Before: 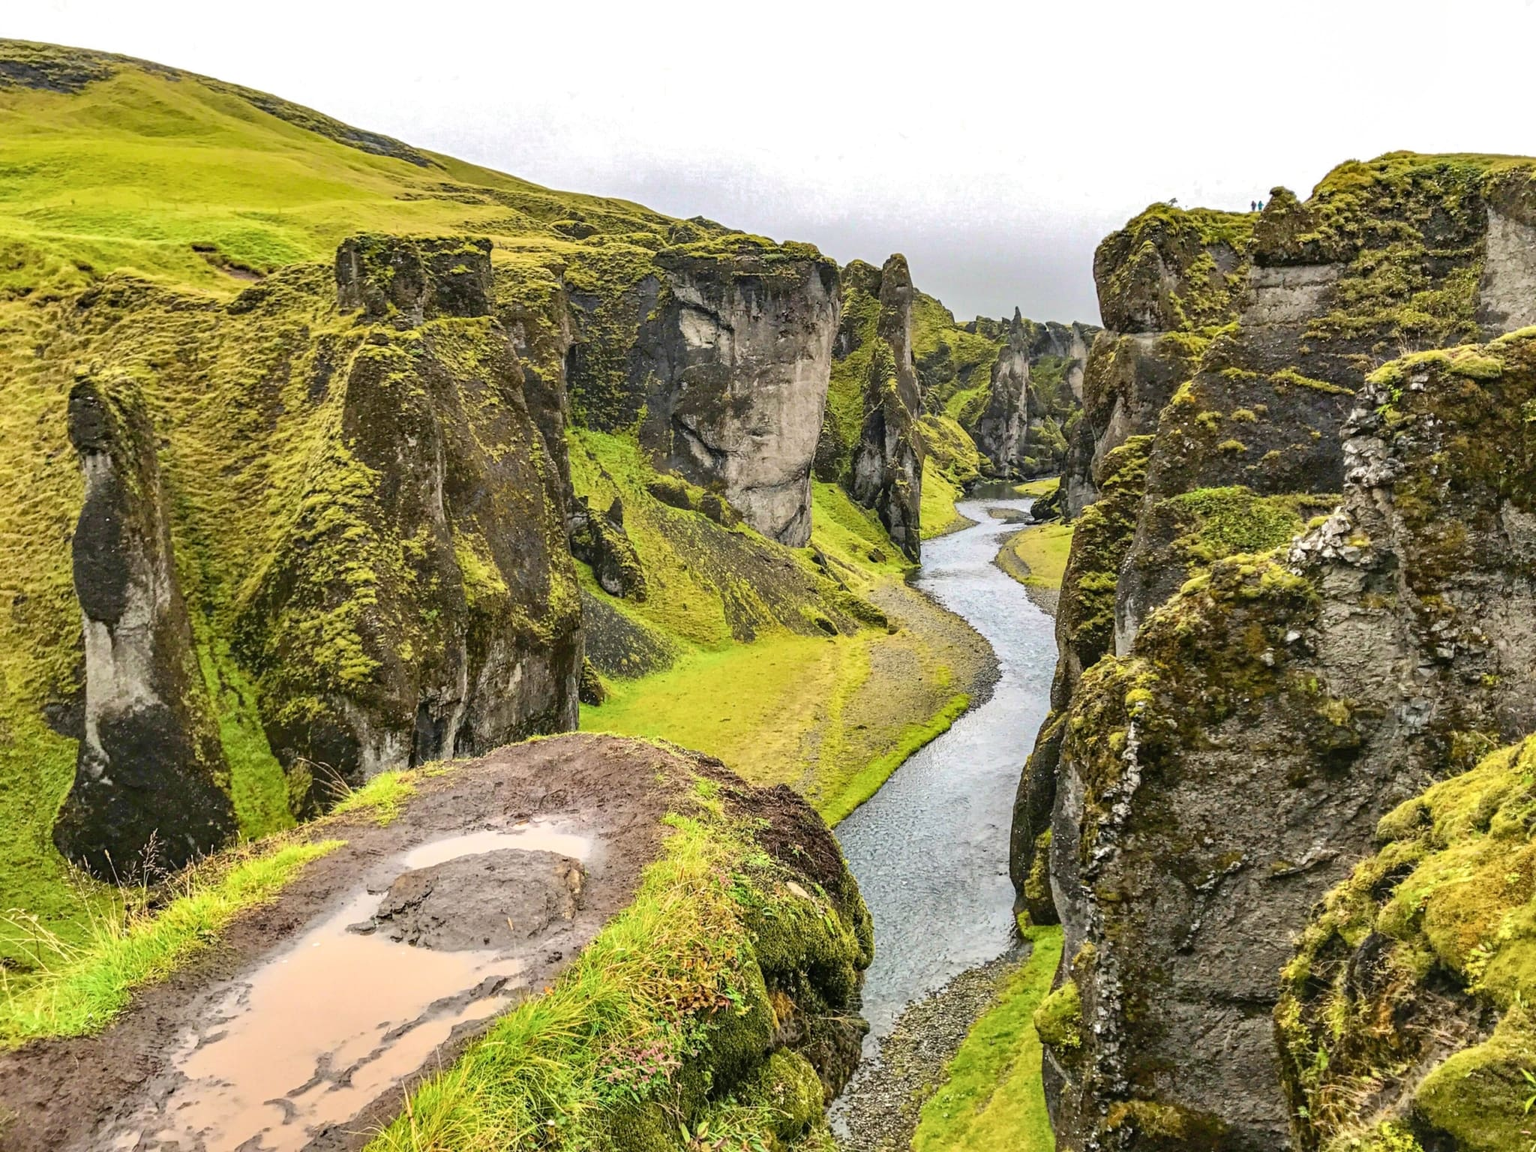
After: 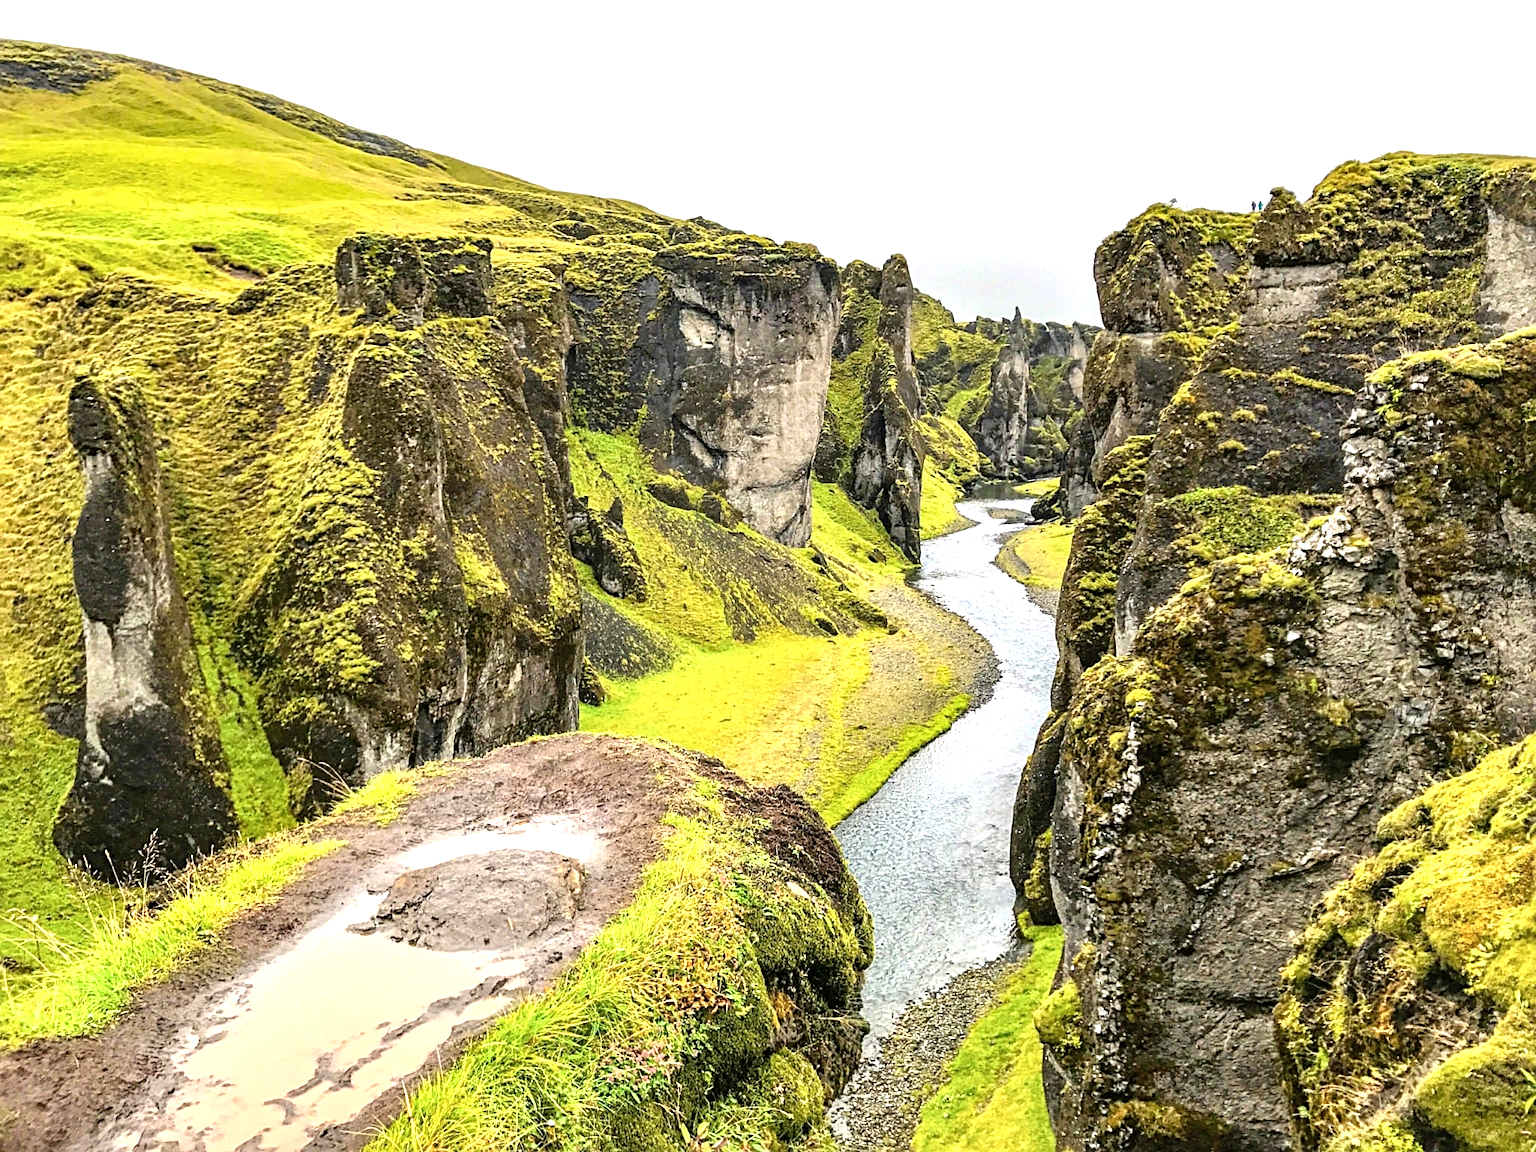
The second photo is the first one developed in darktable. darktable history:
sharpen: radius 2.512, amount 0.337
tone equalizer: -8 EV -0.765 EV, -7 EV -0.71 EV, -6 EV -0.594 EV, -5 EV -0.37 EV, -3 EV 0.401 EV, -2 EV 0.6 EV, -1 EV 0.678 EV, +0 EV 0.736 EV
